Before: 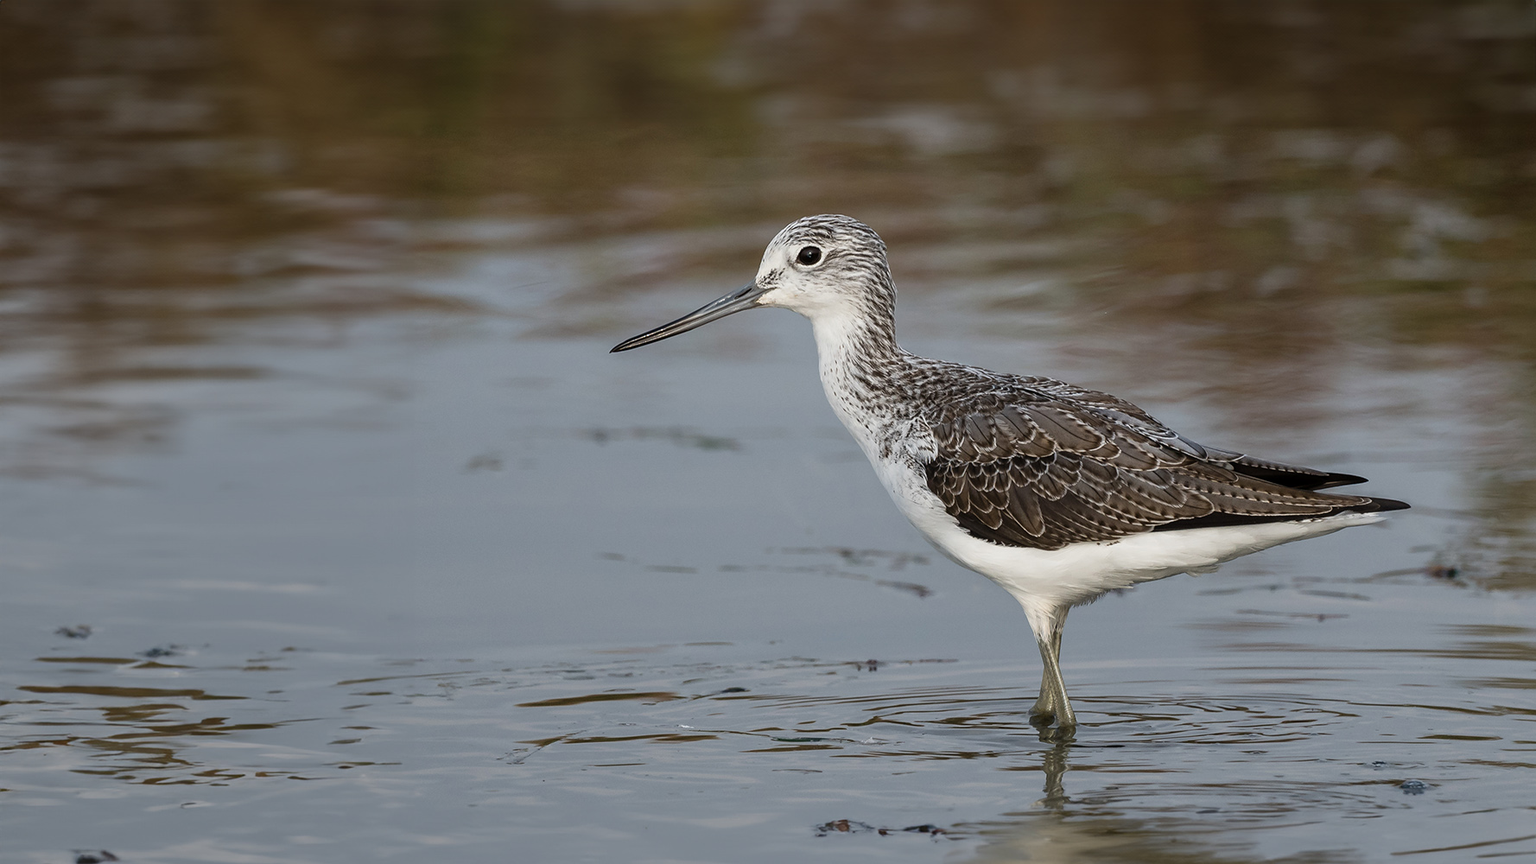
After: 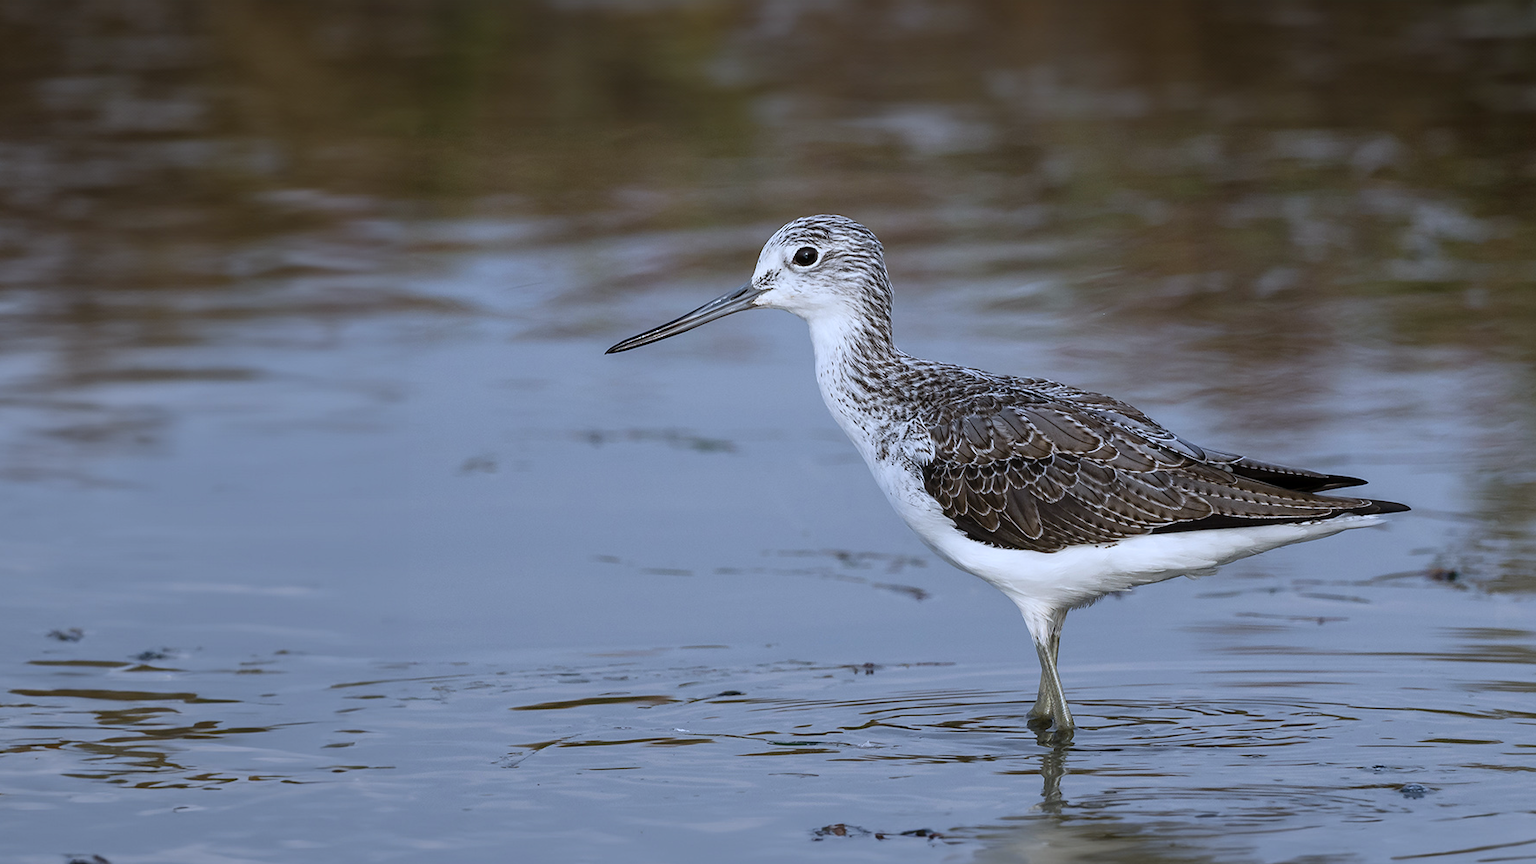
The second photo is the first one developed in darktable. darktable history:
crop and rotate: left 0.614%, top 0.179%, bottom 0.309%
white balance: red 0.948, green 1.02, blue 1.176
